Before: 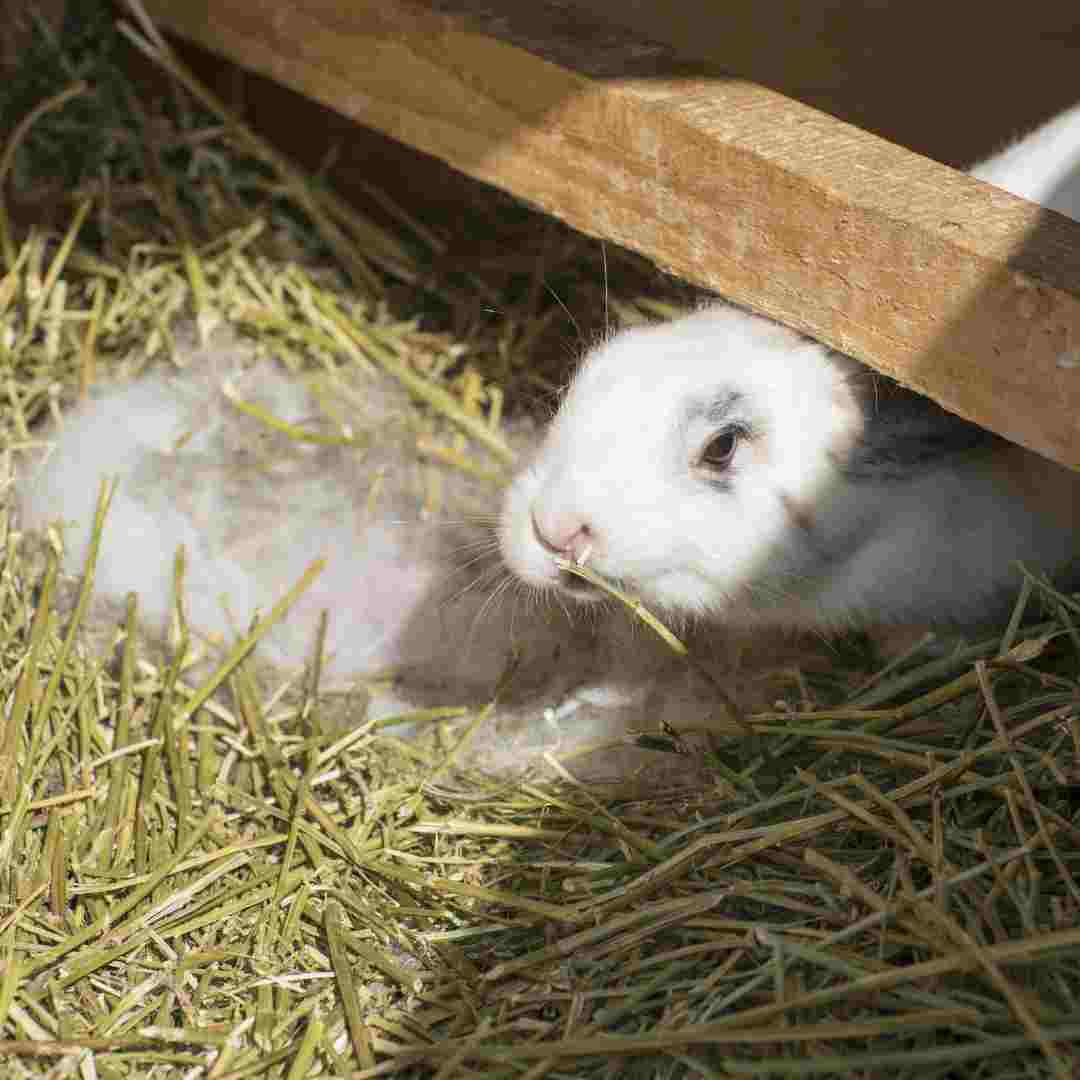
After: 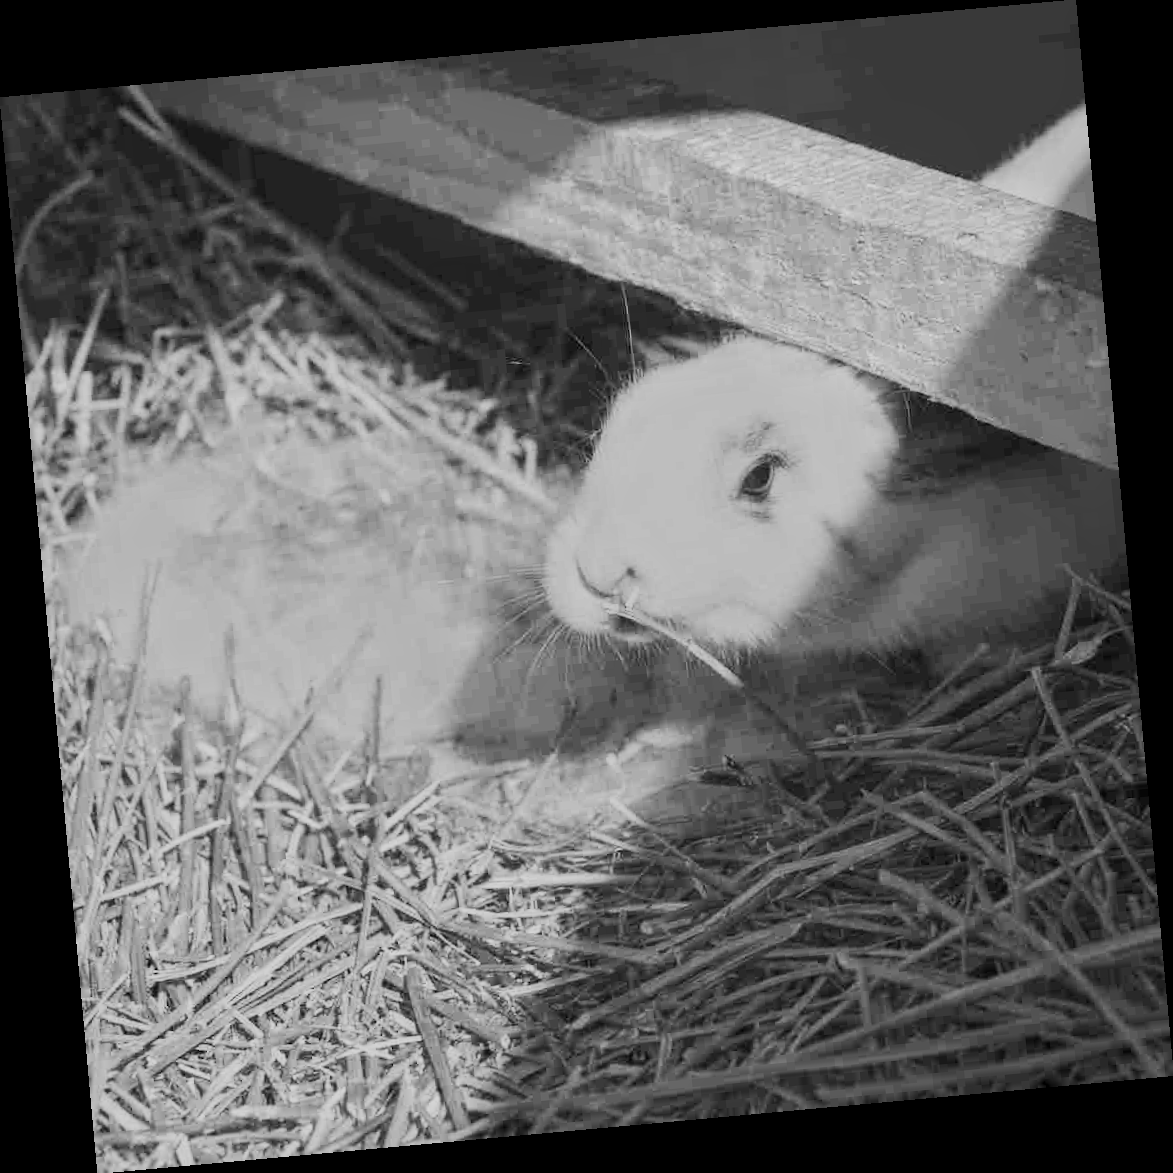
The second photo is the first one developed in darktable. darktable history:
contrast brightness saturation: contrast 0.24, brightness 0.26, saturation 0.39
rotate and perspective: rotation -5.2°, automatic cropping off
monochrome: a 79.32, b 81.83, size 1.1
